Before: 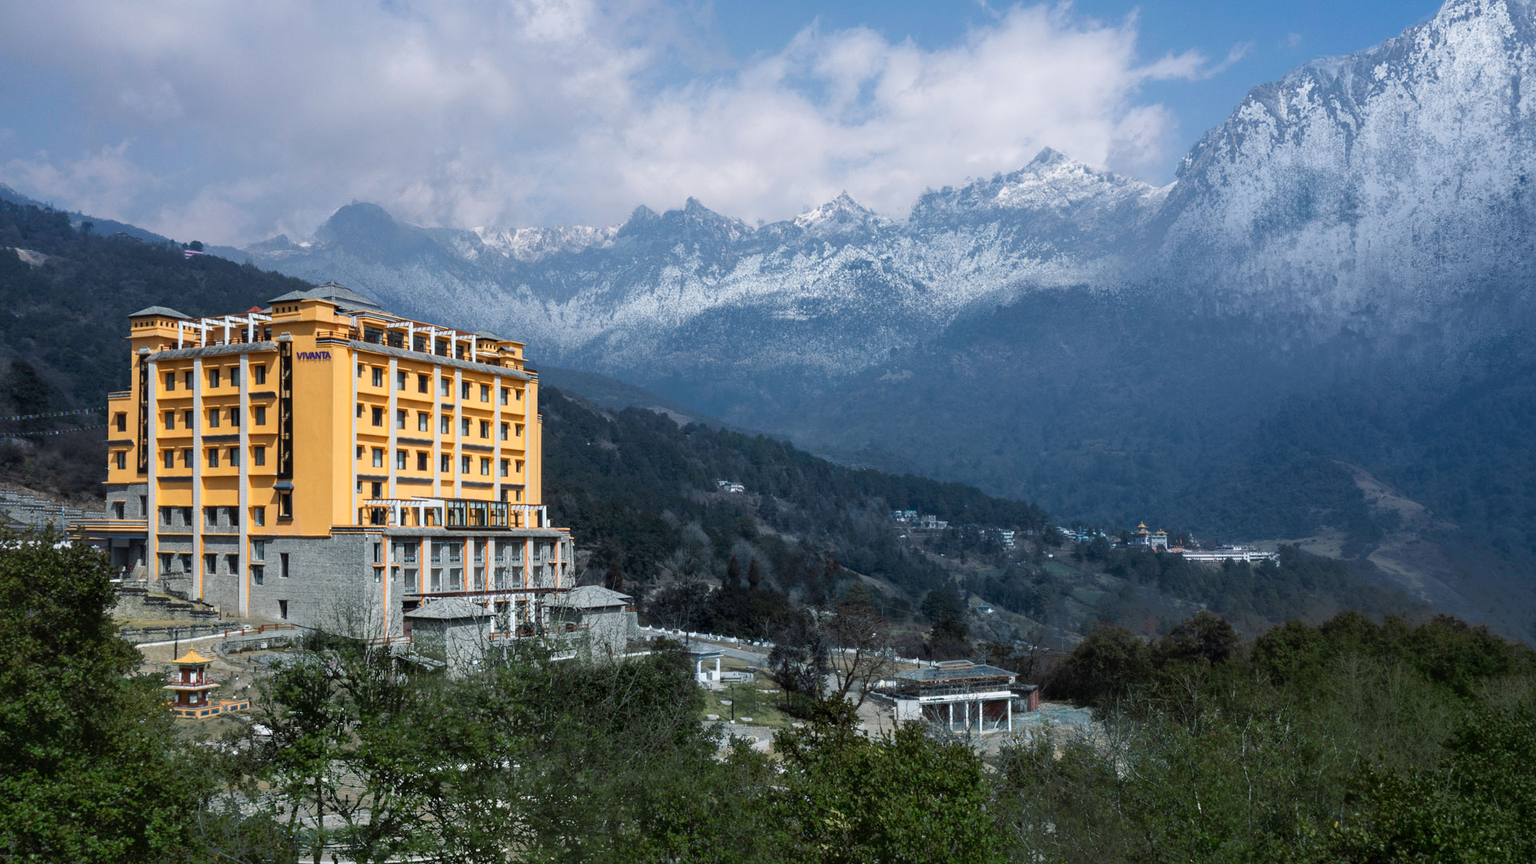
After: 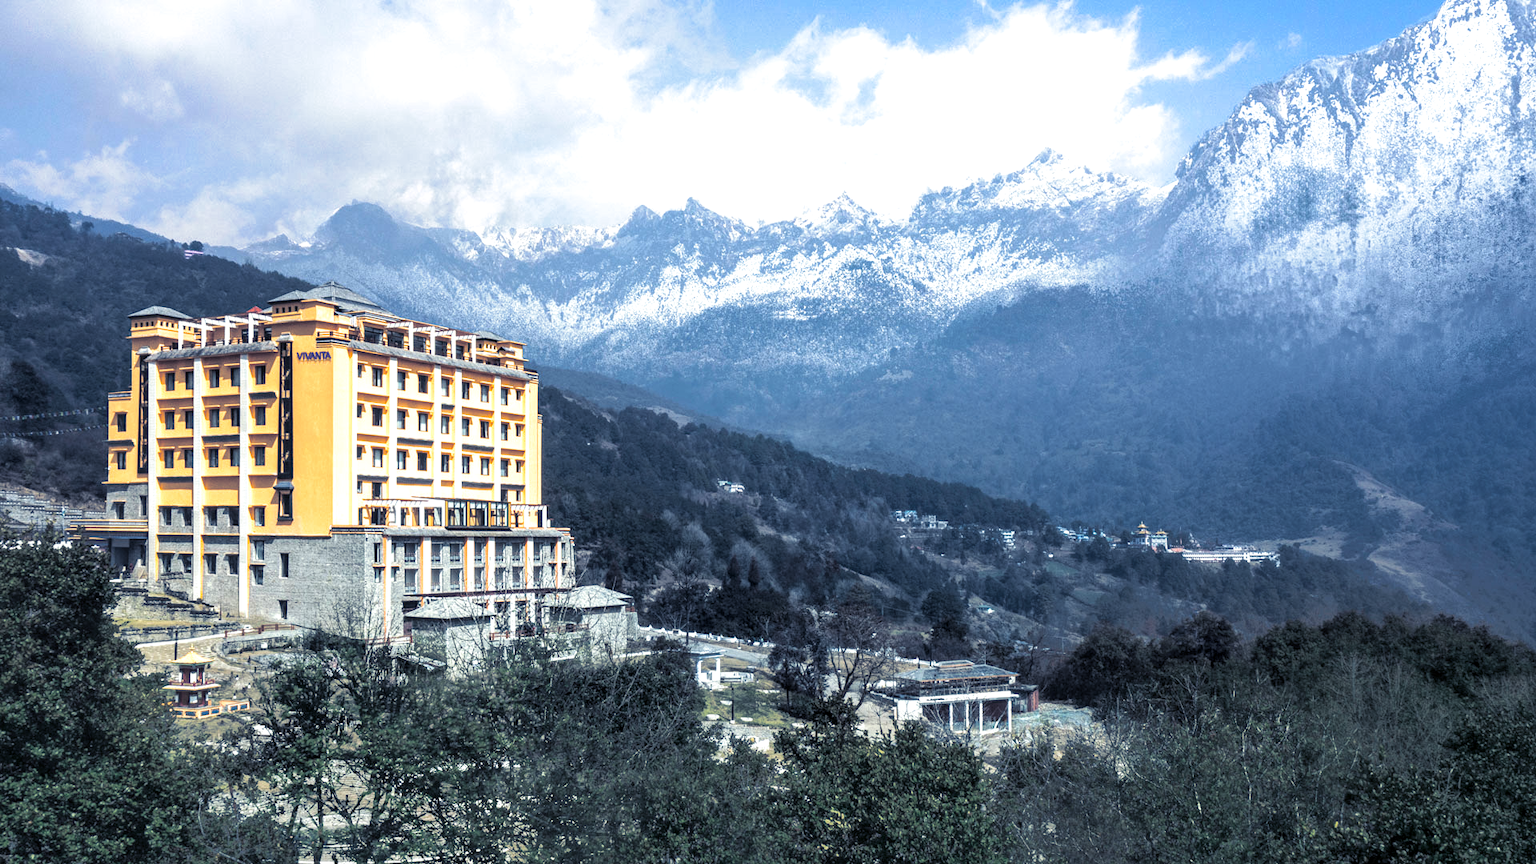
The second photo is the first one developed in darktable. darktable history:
exposure: black level correction 0, exposure 0.9 EV, compensate exposure bias true, compensate highlight preservation false
local contrast: on, module defaults
split-toning: shadows › hue 230.4°
